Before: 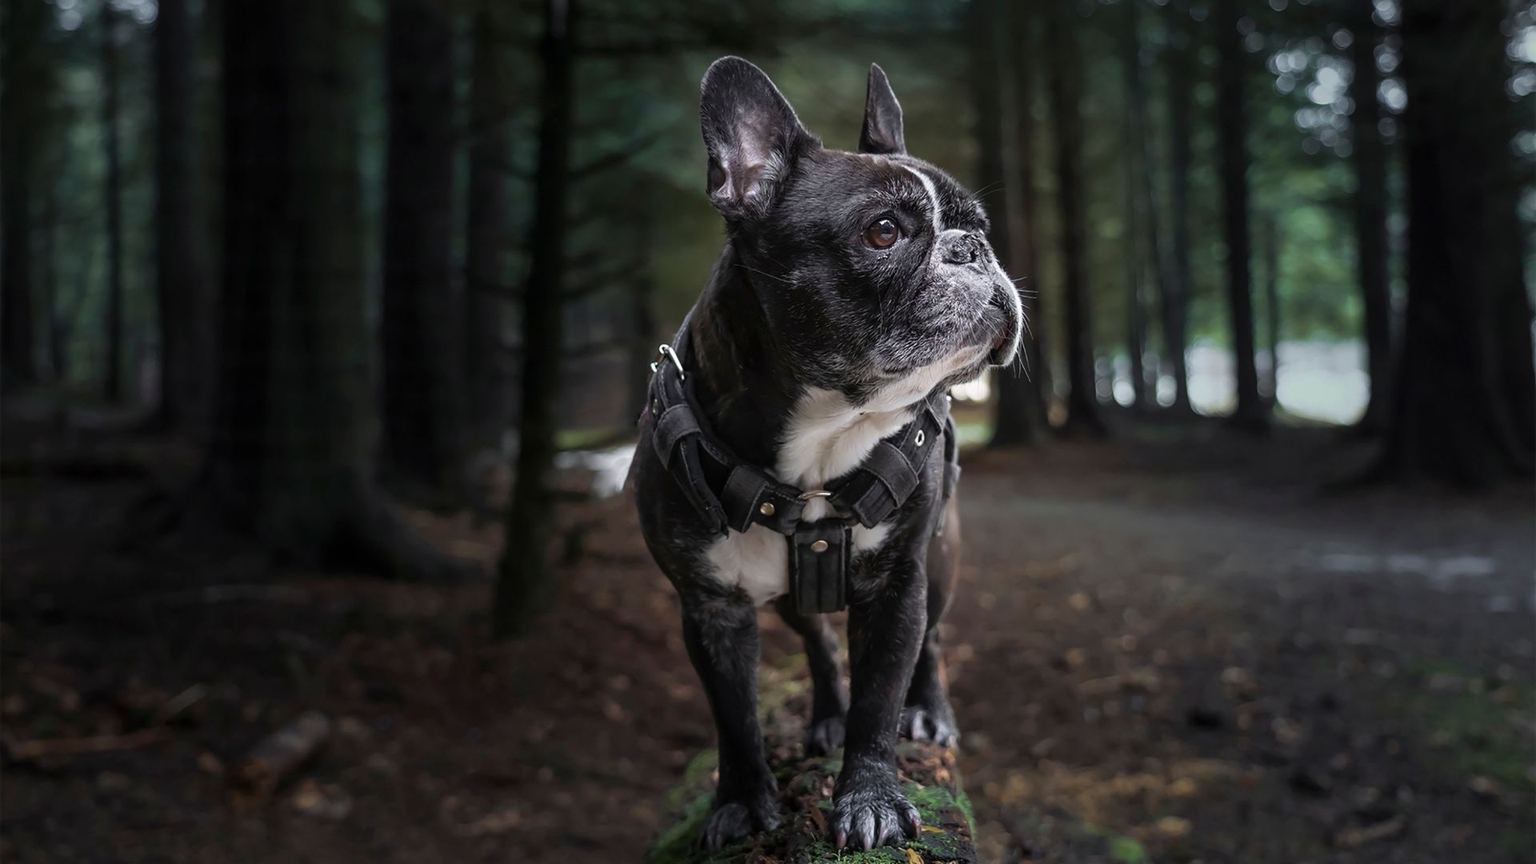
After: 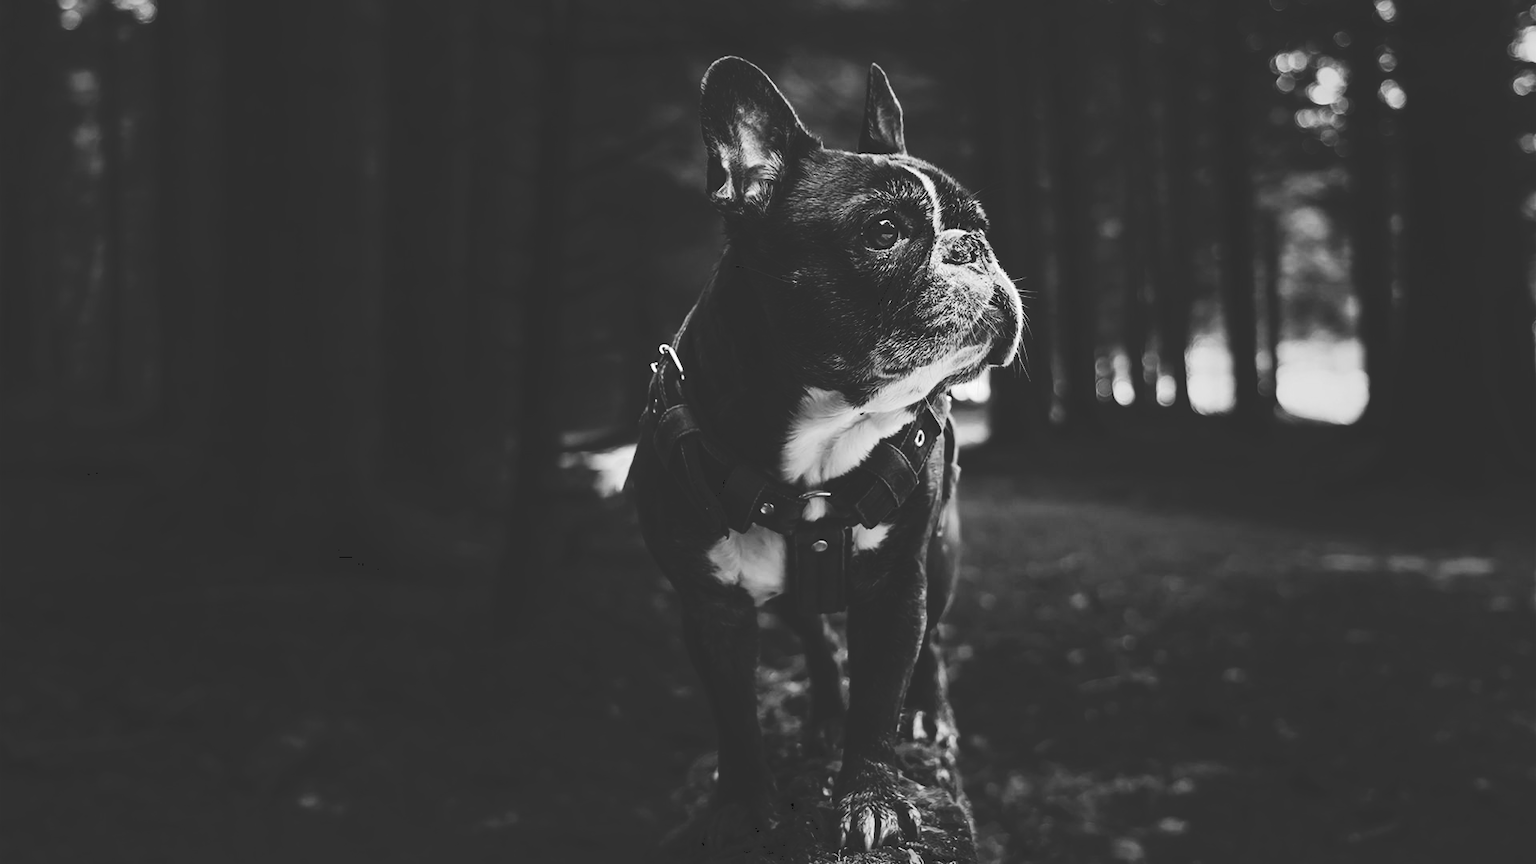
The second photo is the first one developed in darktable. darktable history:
tone curve: curves: ch0 [(0, 0) (0.003, 0.184) (0.011, 0.184) (0.025, 0.189) (0.044, 0.192) (0.069, 0.194) (0.1, 0.2) (0.136, 0.202) (0.177, 0.206) (0.224, 0.214) (0.277, 0.243) (0.335, 0.297) (0.399, 0.39) (0.468, 0.508) (0.543, 0.653) (0.623, 0.754) (0.709, 0.834) (0.801, 0.887) (0.898, 0.925) (1, 1)], preserve colors none
monochrome: on, module defaults
